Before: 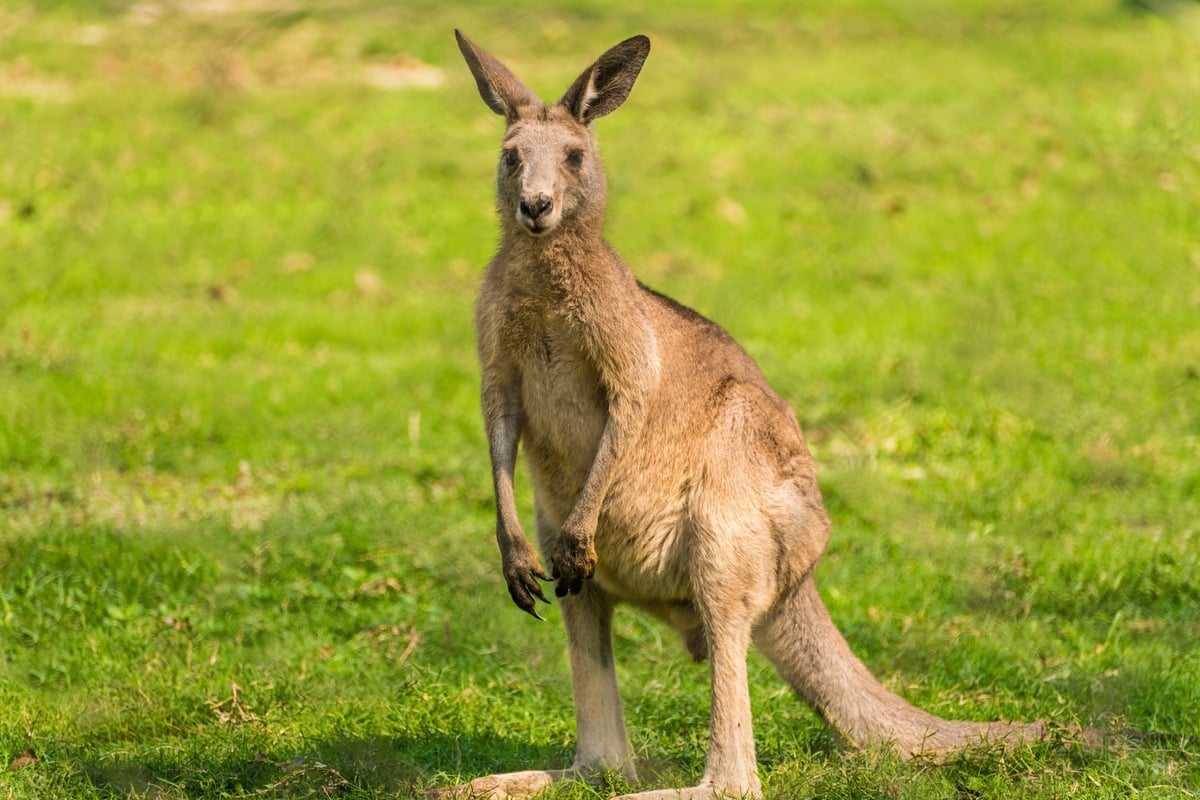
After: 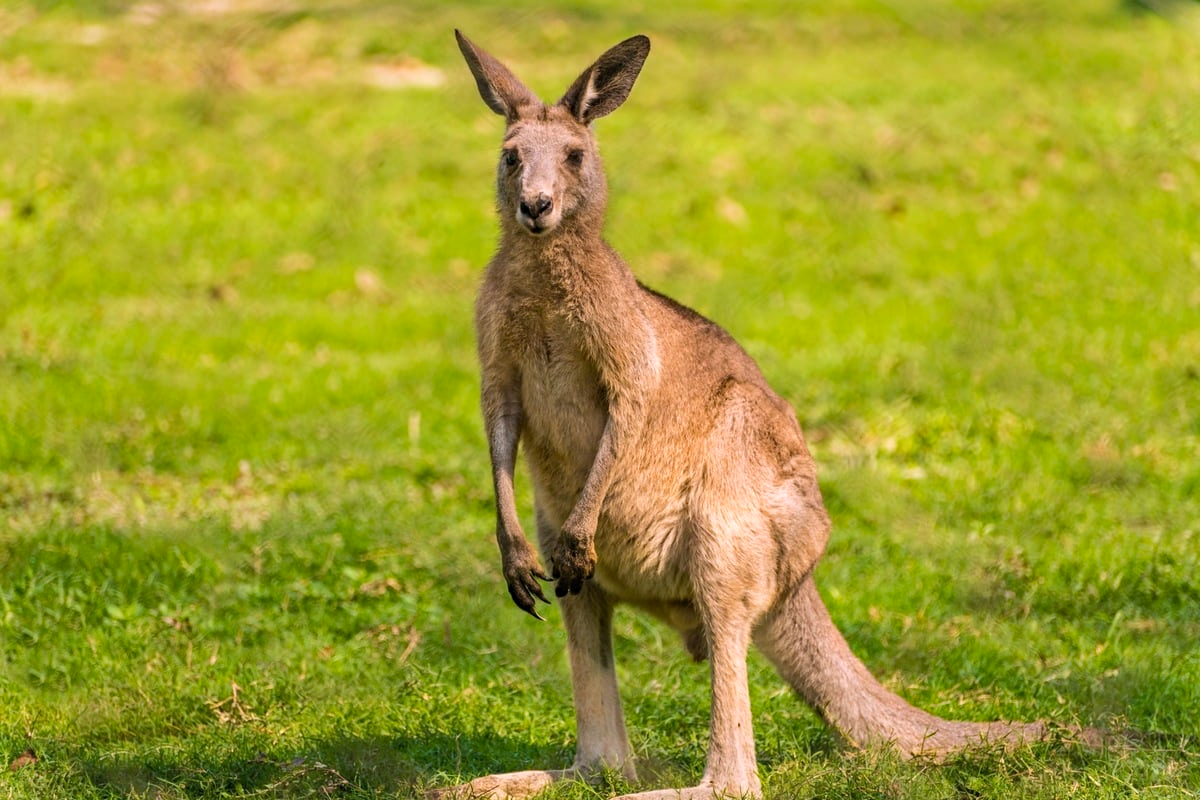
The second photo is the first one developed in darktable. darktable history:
white balance: red 1.05, blue 1.072
haze removal: strength 0.29, distance 0.25, compatibility mode true, adaptive false
